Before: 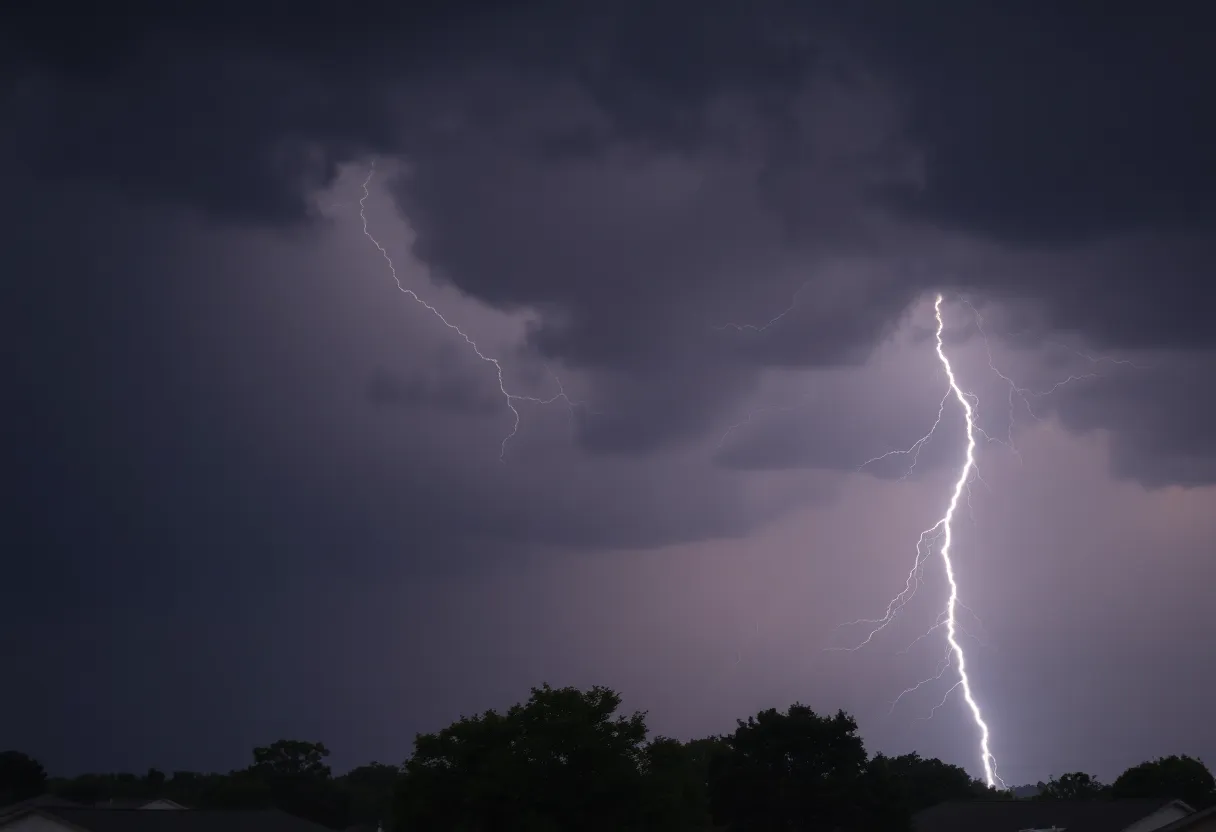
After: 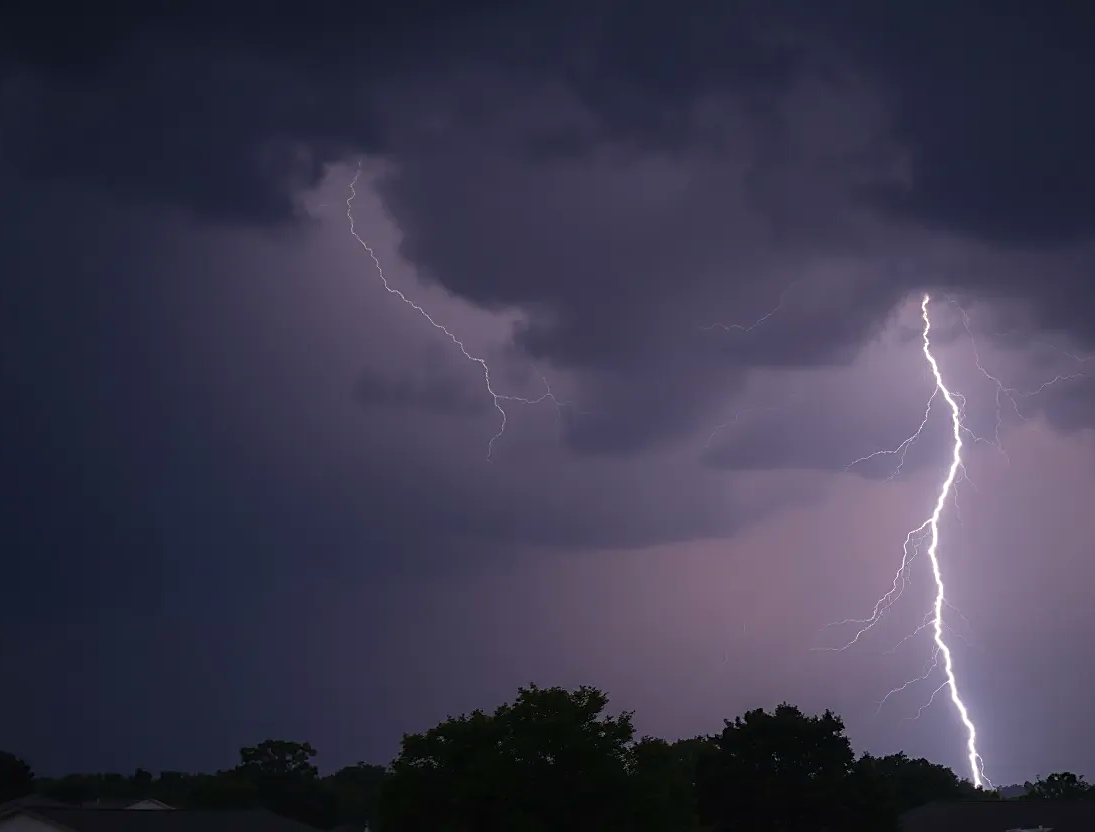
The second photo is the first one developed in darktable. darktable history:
sharpen: on, module defaults
color balance rgb: perceptual saturation grading › global saturation 20%, global vibrance 20%
crop and rotate: left 1.088%, right 8.807%
